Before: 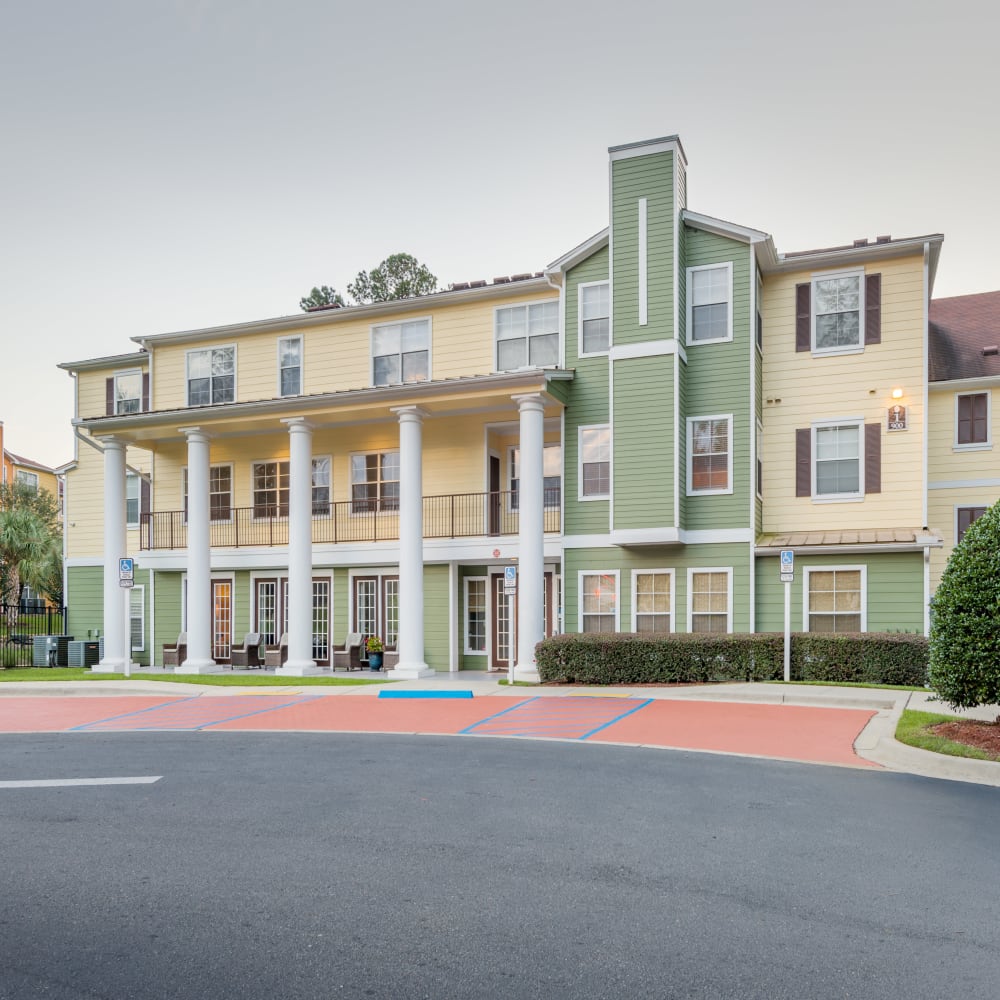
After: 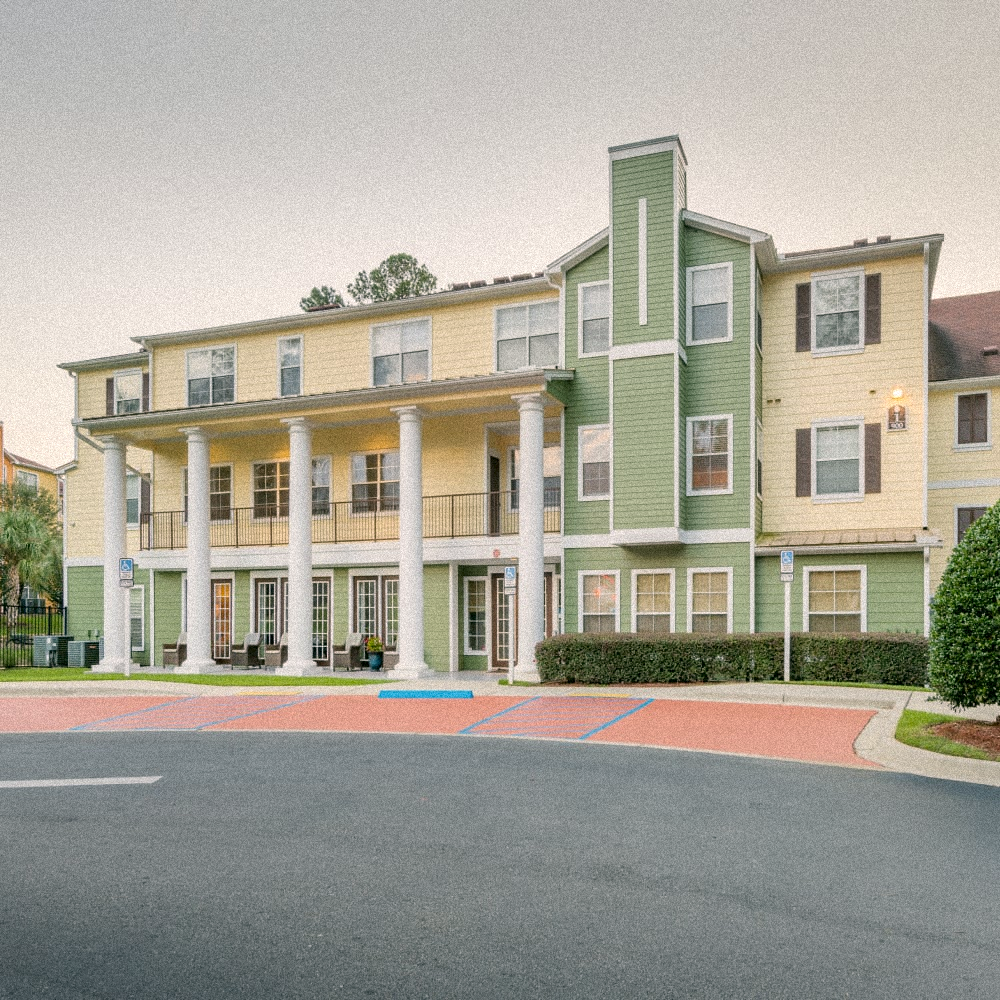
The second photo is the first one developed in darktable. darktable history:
color correction: highlights a* 4.02, highlights b* 4.98, shadows a* -7.55, shadows b* 4.98
grain: coarseness 9.38 ISO, strength 34.99%, mid-tones bias 0%
